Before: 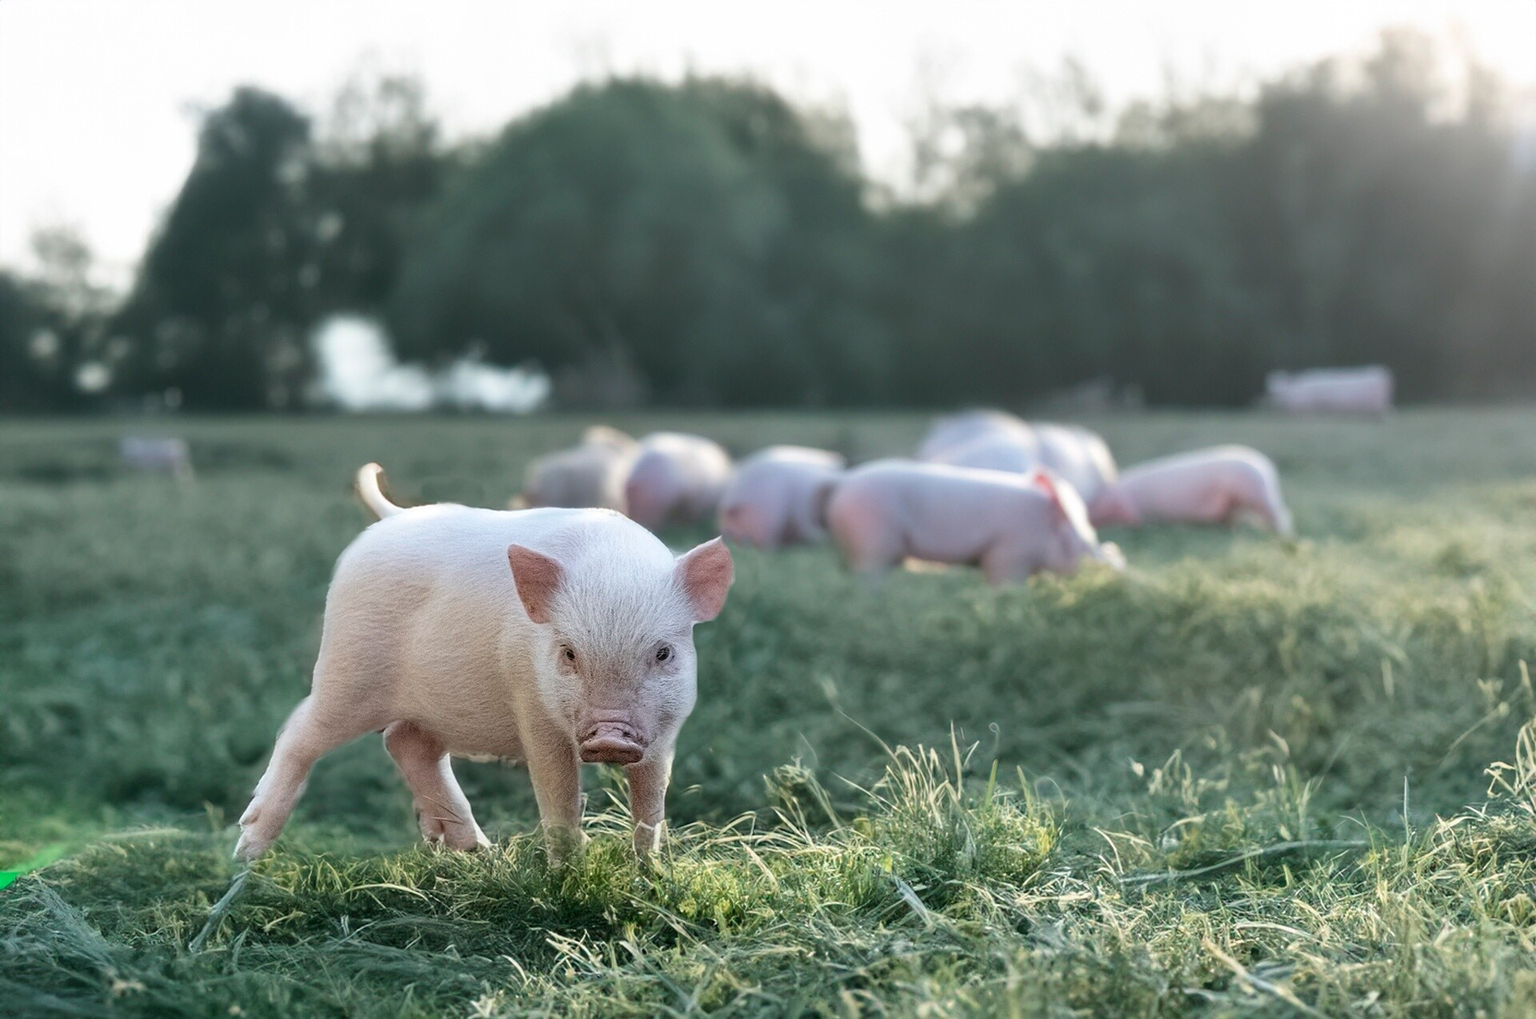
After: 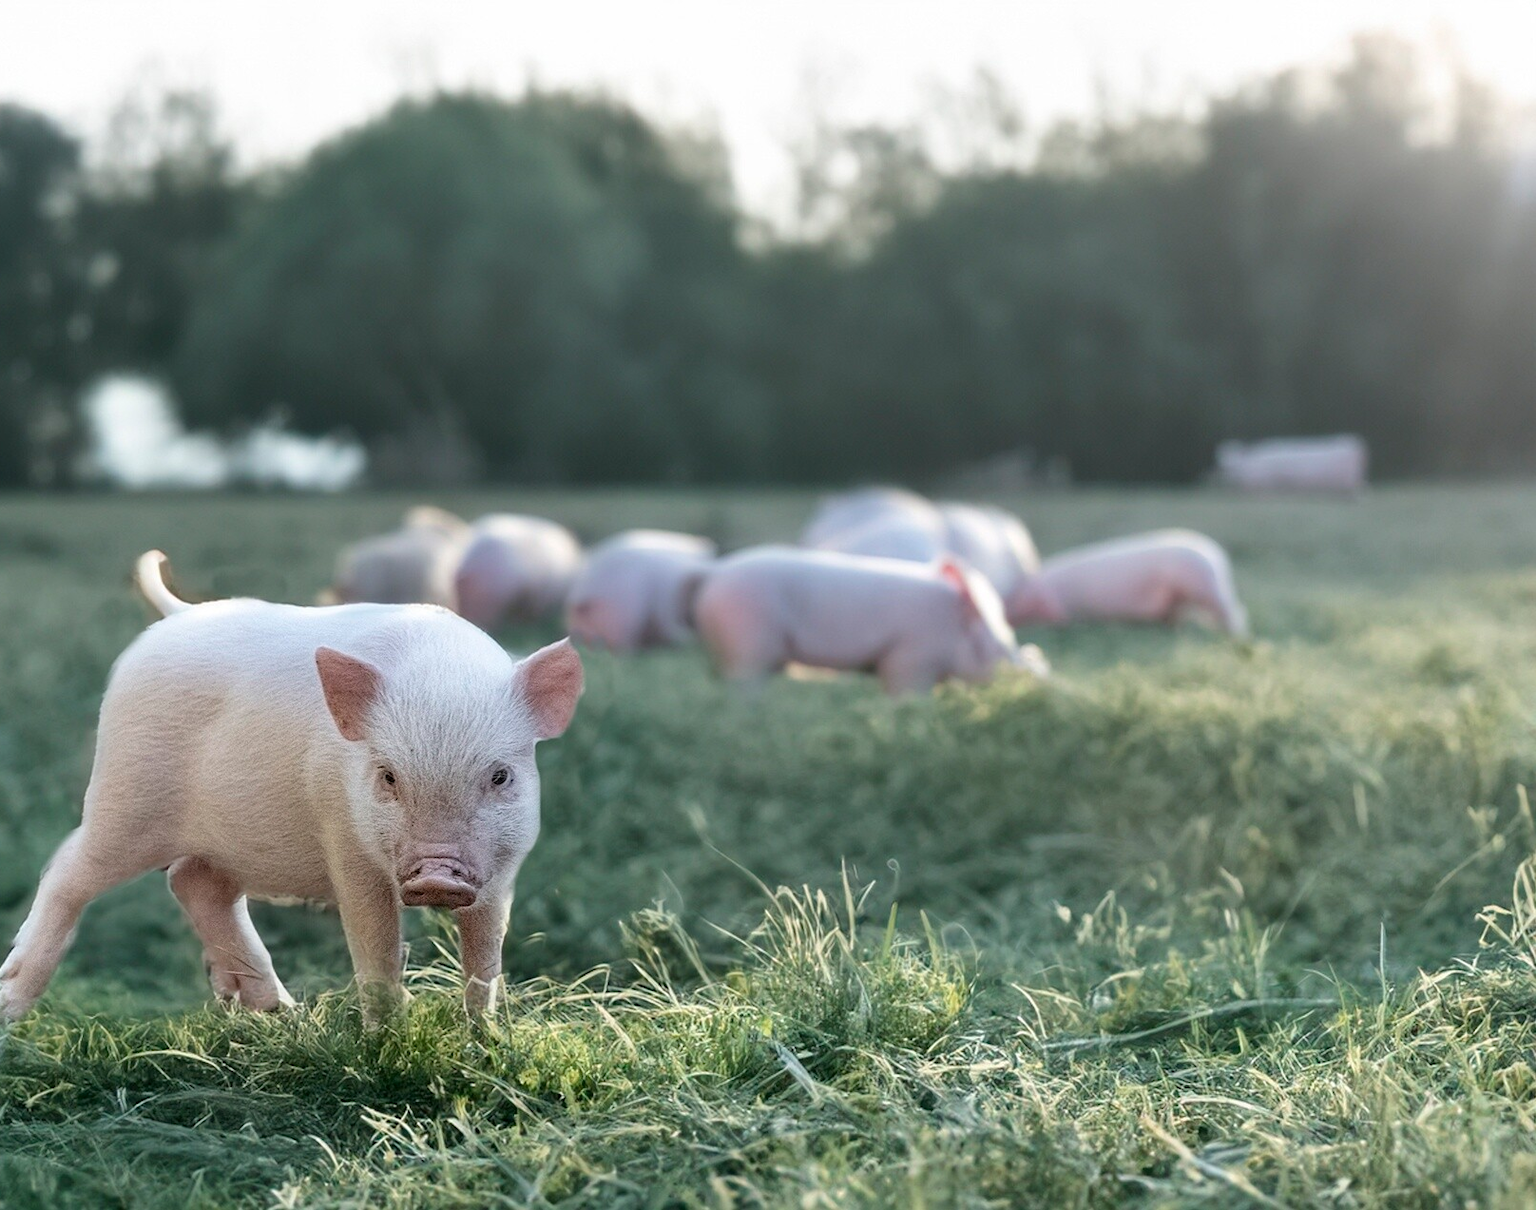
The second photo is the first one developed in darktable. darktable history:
crop: left 15.814%
exposure: black level correction 0.001, compensate highlight preservation false
